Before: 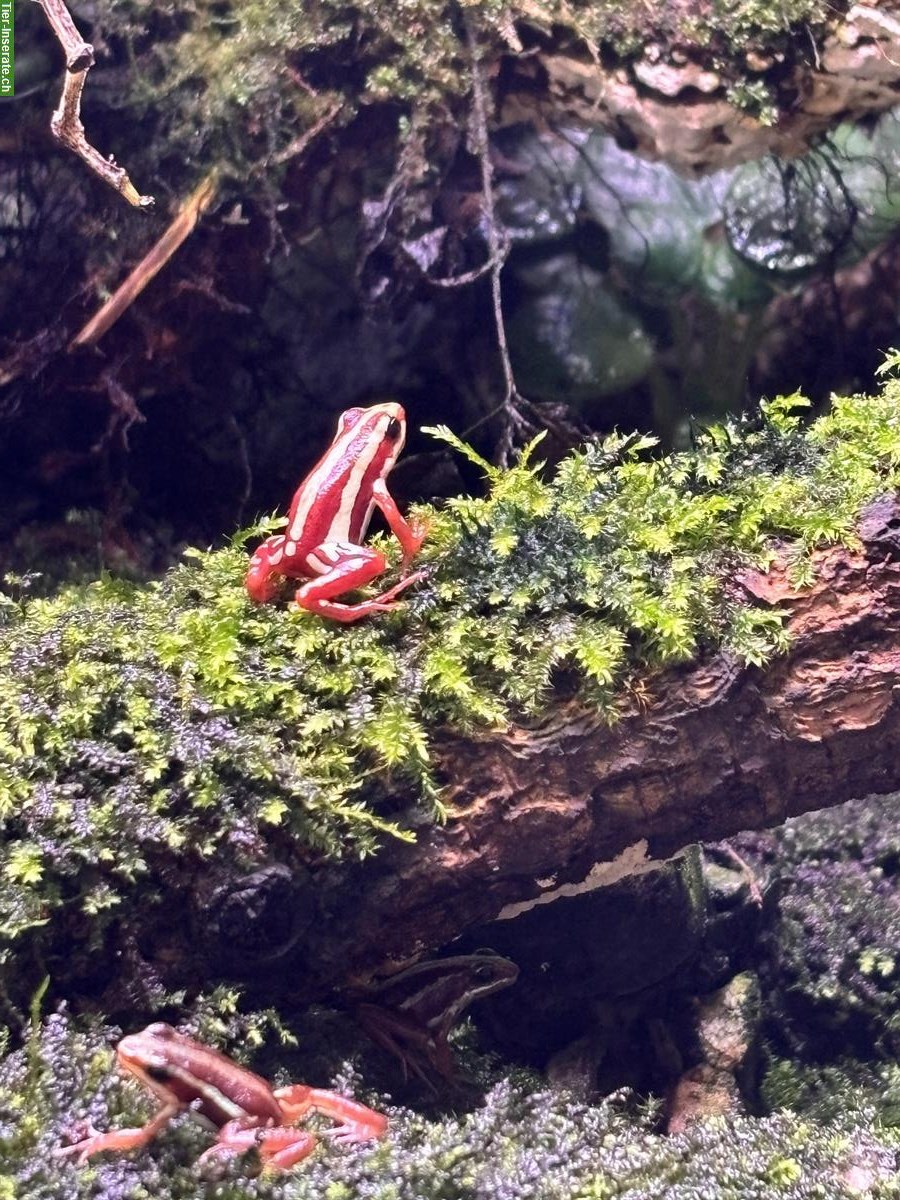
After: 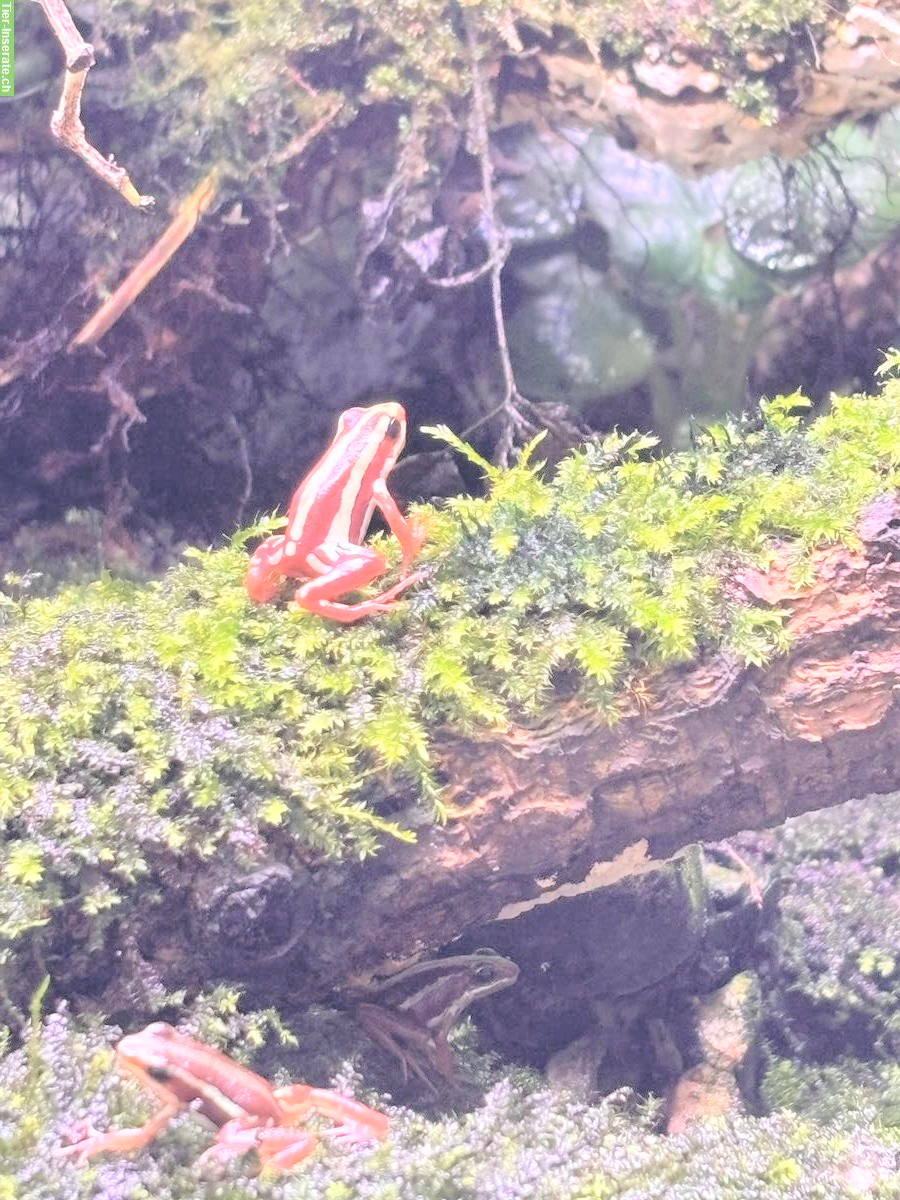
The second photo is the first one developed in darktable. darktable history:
exposure: black level correction -0.001, exposure 0.08 EV, compensate highlight preservation false
contrast brightness saturation: brightness 0.989
